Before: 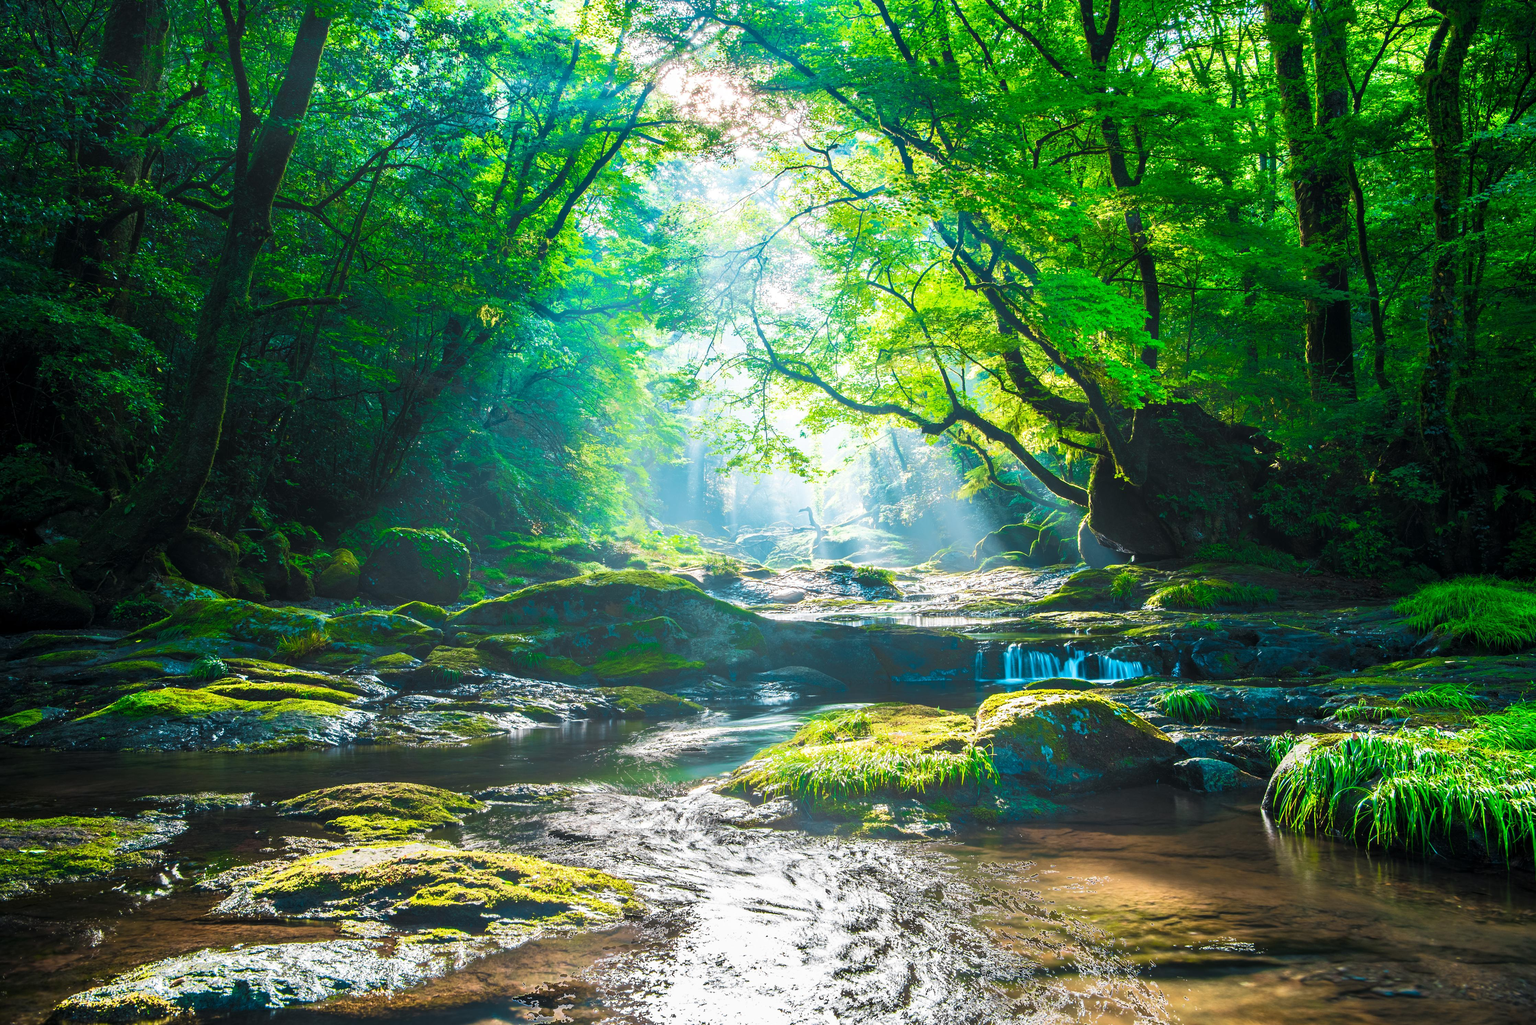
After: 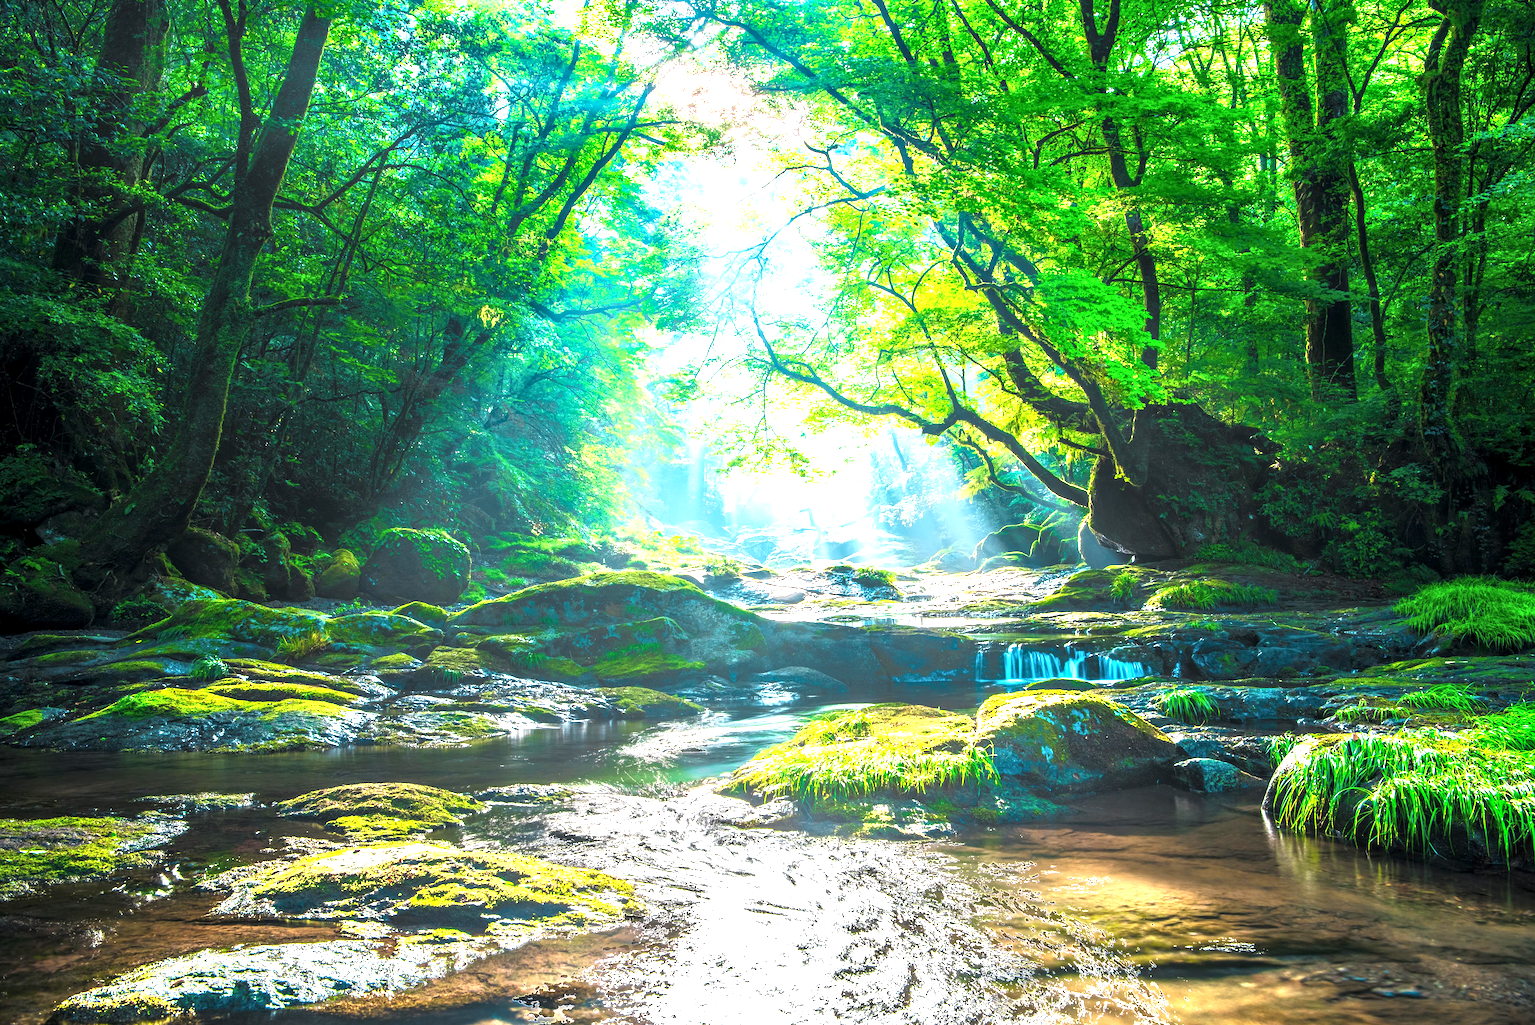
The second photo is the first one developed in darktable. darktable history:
exposure: black level correction 0, exposure 1 EV, compensate highlight preservation false
local contrast: on, module defaults
